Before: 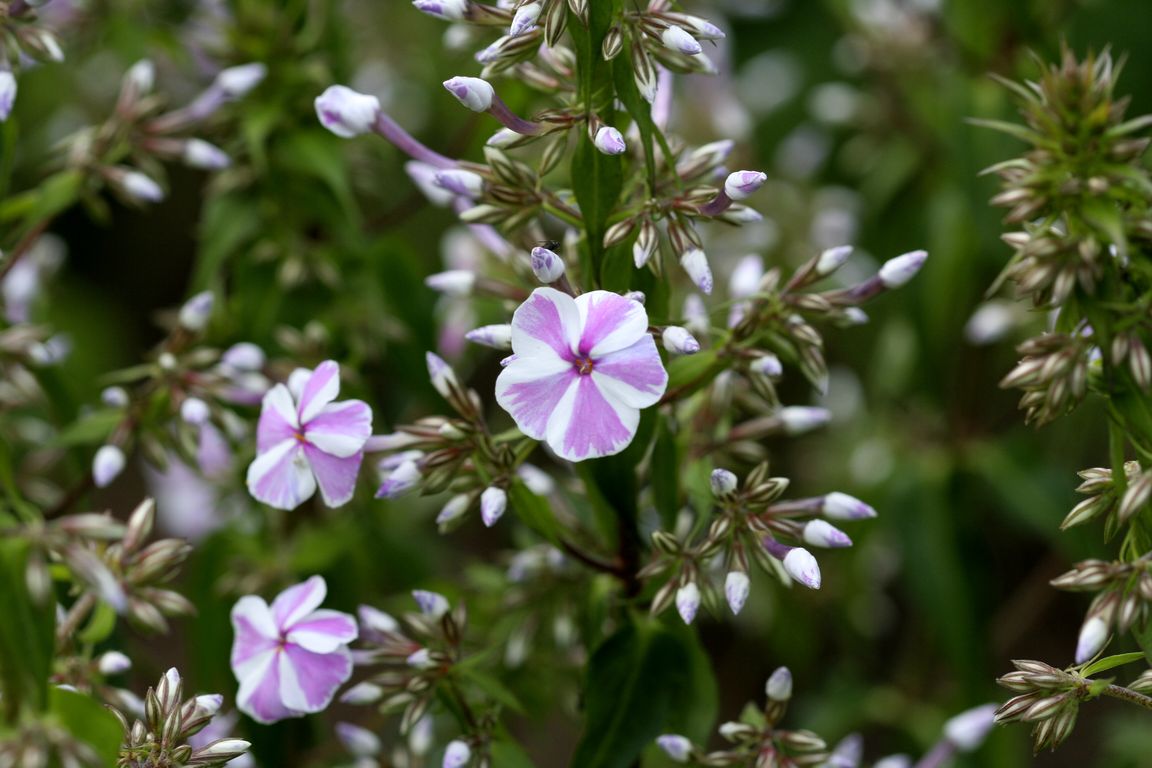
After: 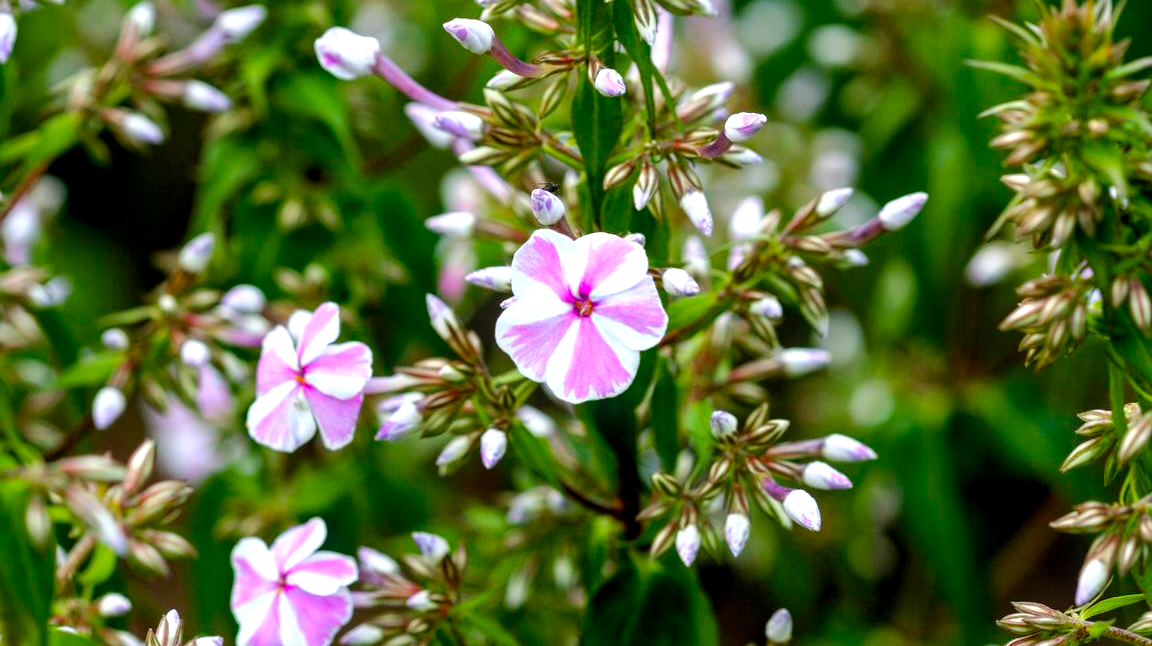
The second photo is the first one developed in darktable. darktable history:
local contrast: on, module defaults
exposure: exposure 0.564 EV, compensate highlight preservation false
color balance rgb: linear chroma grading › global chroma 20.142%, perceptual saturation grading › global saturation 0.206%, perceptual brilliance grading › mid-tones 10.04%, perceptual brilliance grading › shadows 15.382%
crop: top 7.593%, bottom 8.19%
